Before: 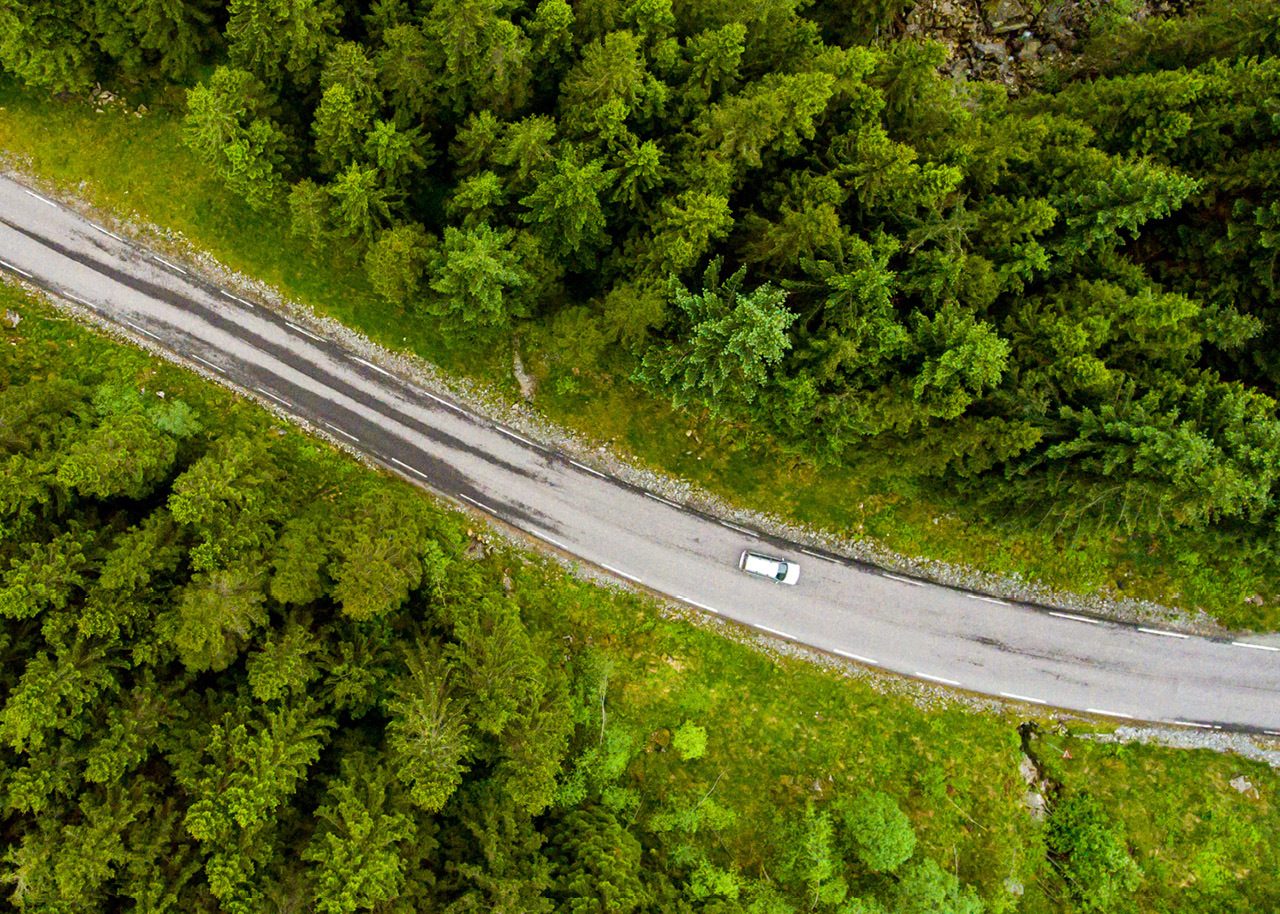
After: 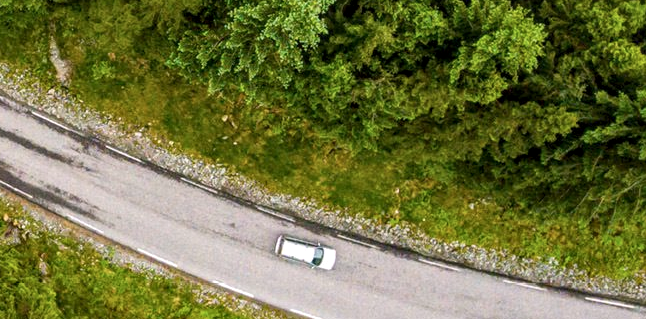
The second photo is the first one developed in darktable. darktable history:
crop: left 36.309%, top 34.517%, right 13.169%, bottom 30.572%
local contrast: on, module defaults
shadows and highlights: shadows 61.37, white point adjustment 0.32, highlights -33.77, compress 83.44%
contrast brightness saturation: saturation -0.046
color correction: highlights a* 3.14, highlights b* -1.25, shadows a* -0.096, shadows b* 2.27, saturation 0.979
